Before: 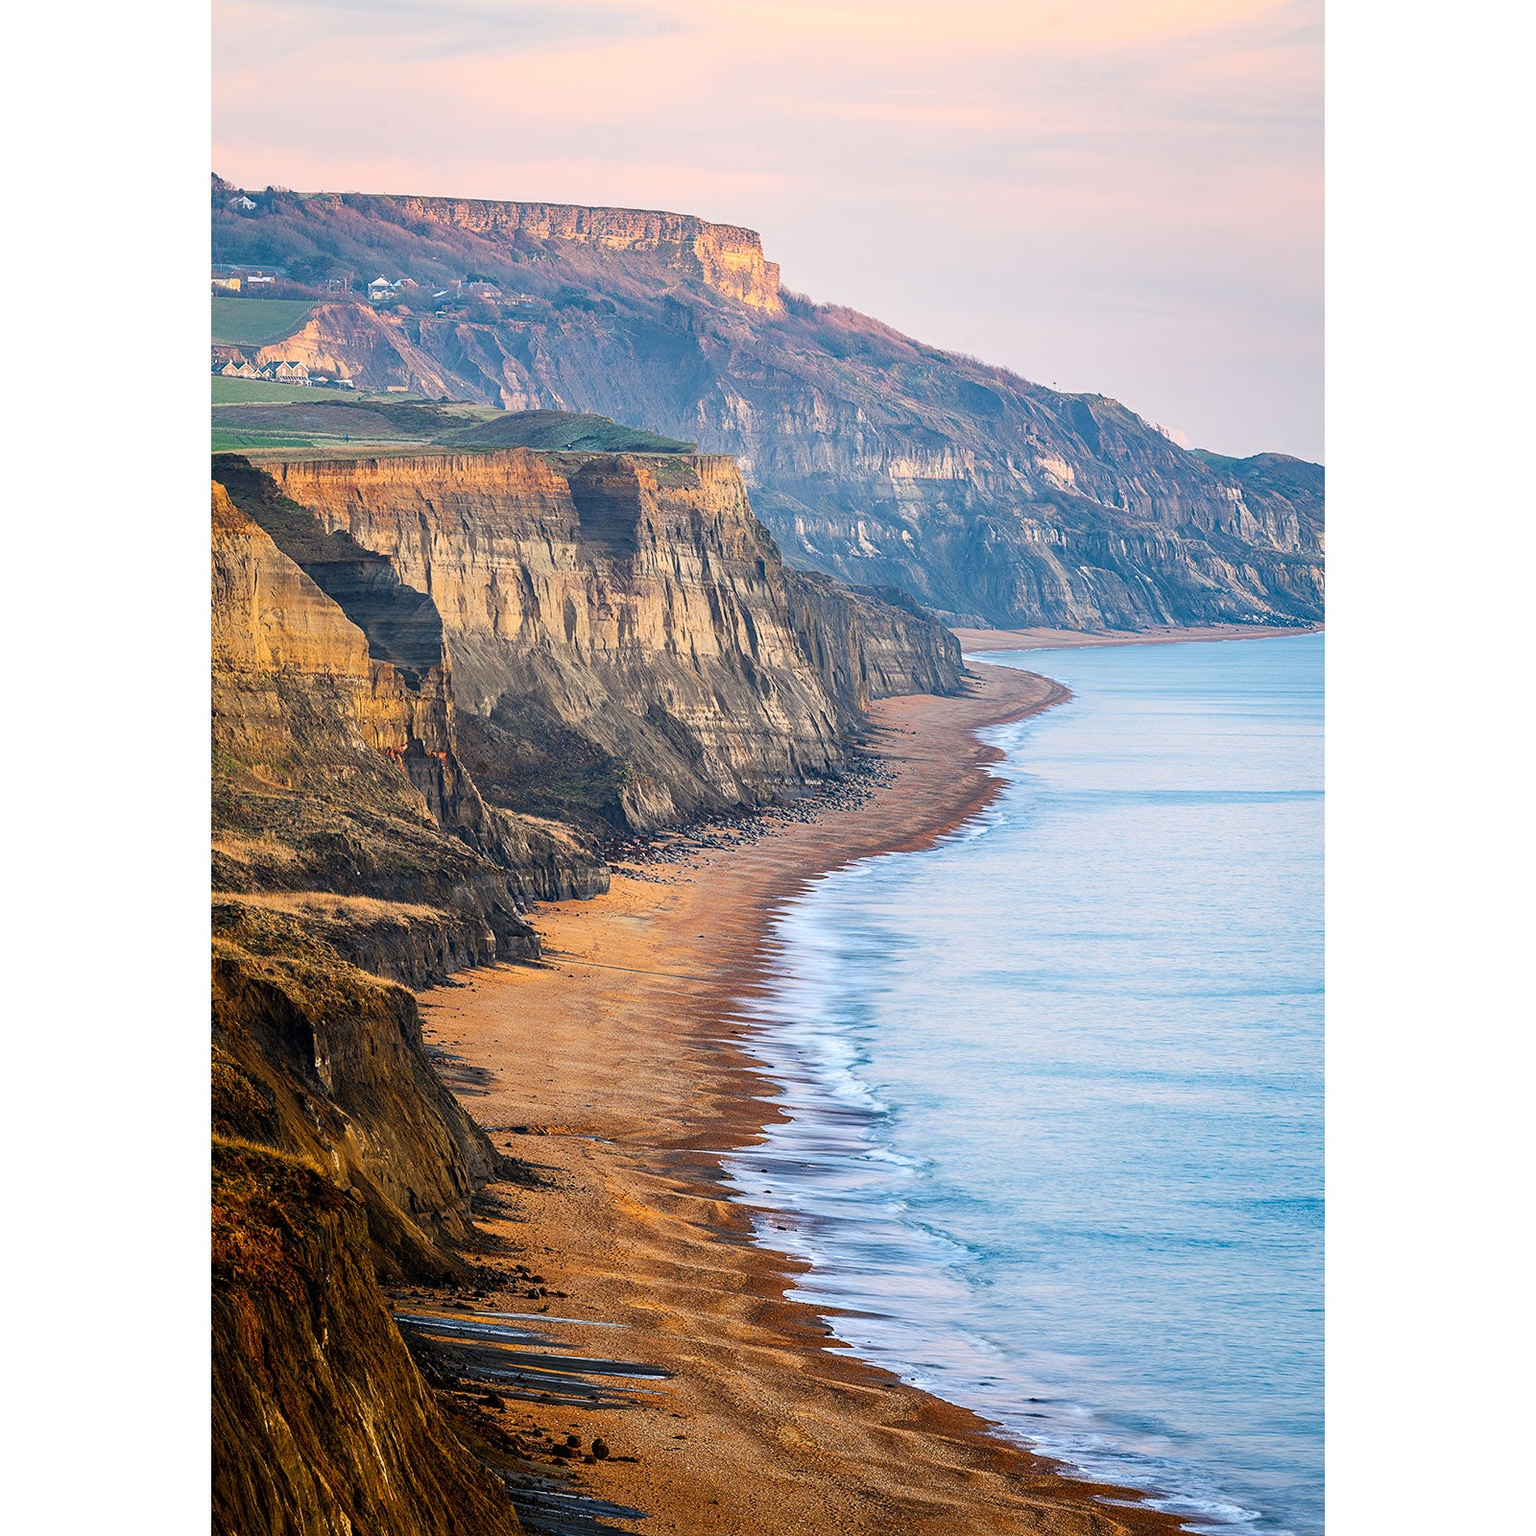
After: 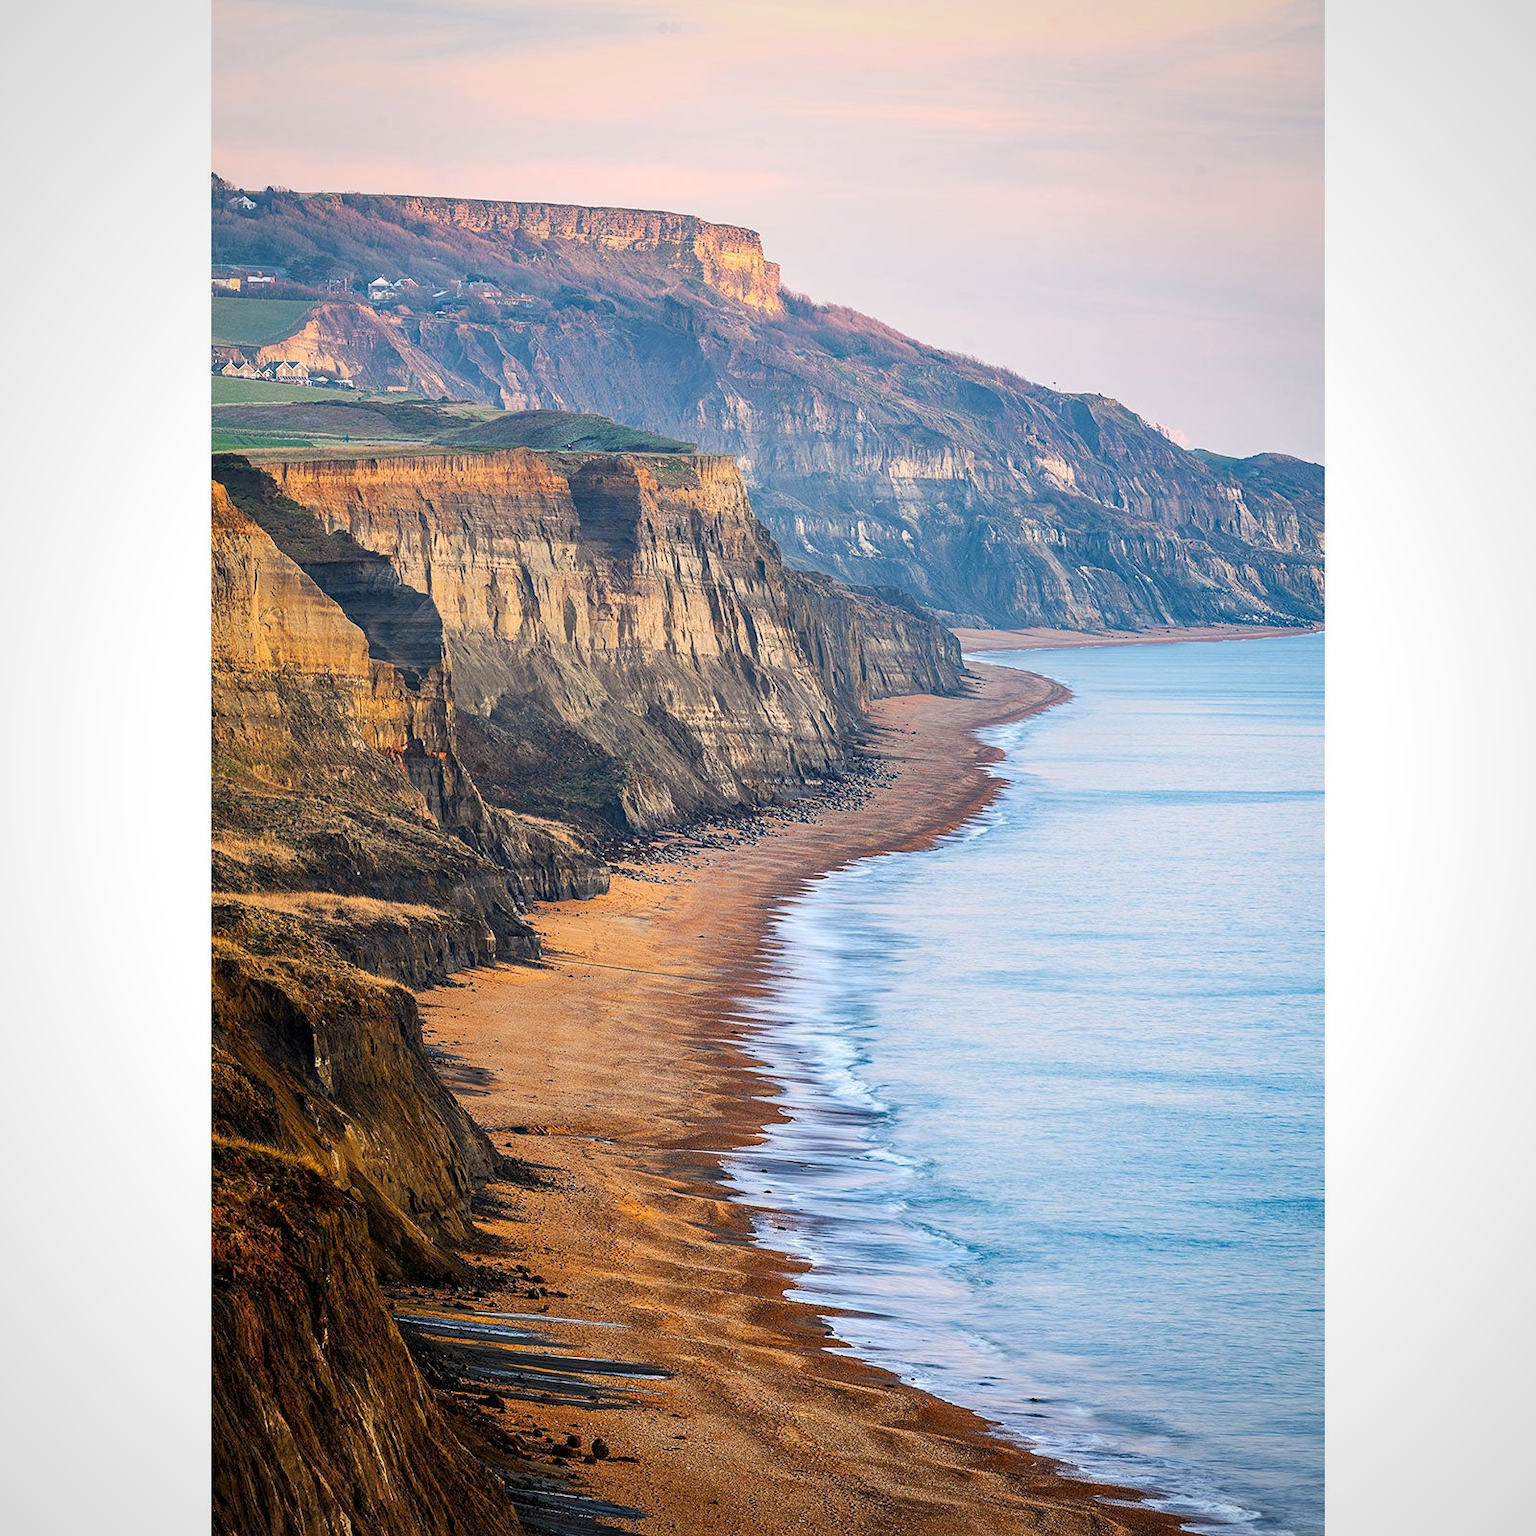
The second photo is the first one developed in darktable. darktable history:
vignetting: fall-off radius 94.48%
